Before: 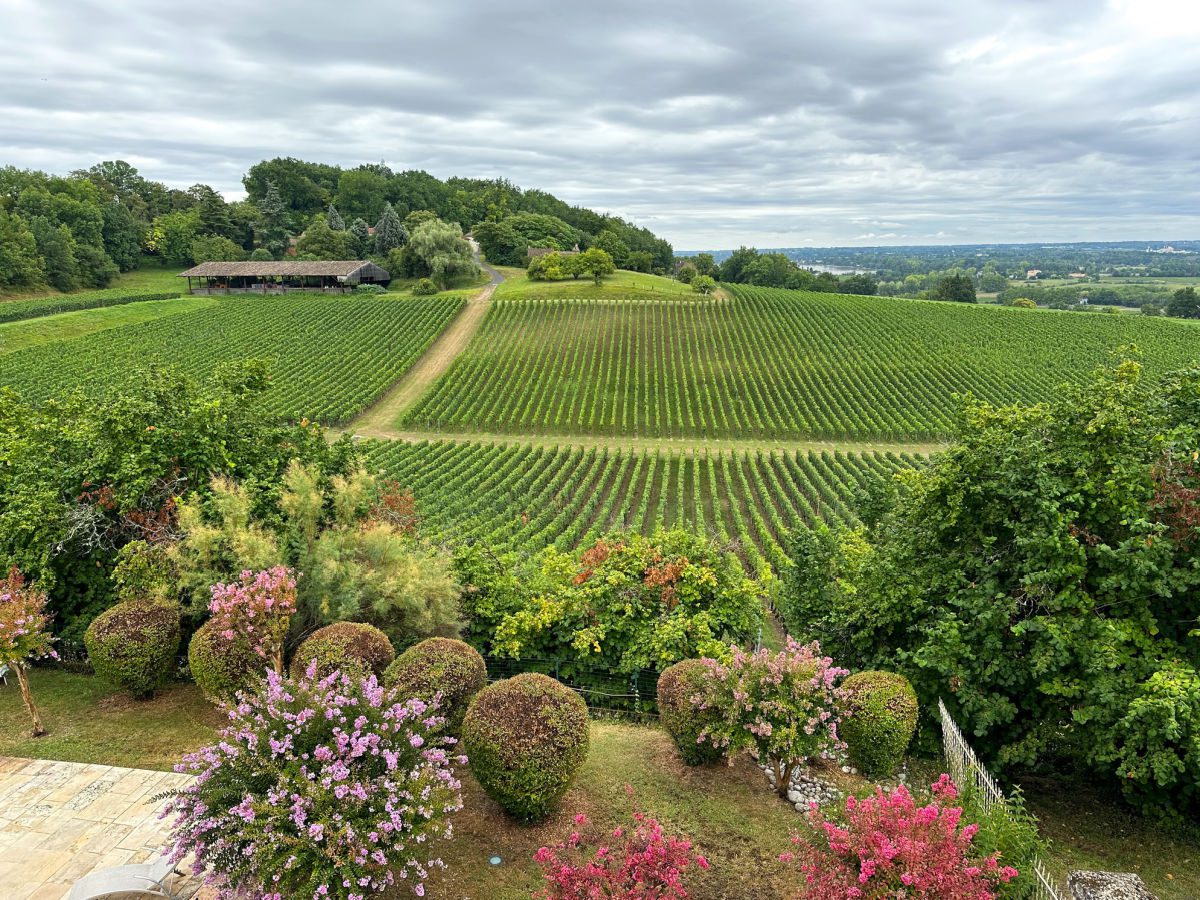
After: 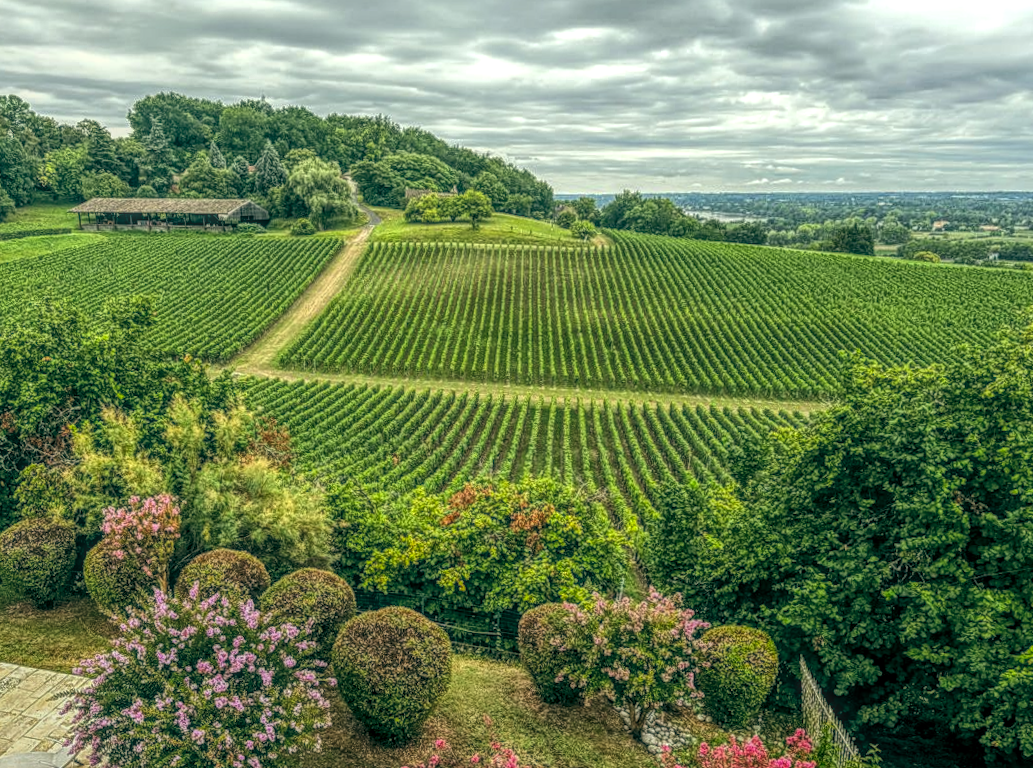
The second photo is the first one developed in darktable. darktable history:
local contrast: highlights 0%, shadows 0%, detail 200%, midtone range 0.25
levels: mode automatic, black 0.023%, white 99.97%, levels [0.062, 0.494, 0.925]
rotate and perspective: rotation 0.062°, lens shift (vertical) 0.115, lens shift (horizontal) -0.133, crop left 0.047, crop right 0.94, crop top 0.061, crop bottom 0.94
crop and rotate: angle -1.96°, left 3.097%, top 4.154%, right 1.586%, bottom 0.529%
tone equalizer: -8 EV -0.417 EV, -7 EV -0.389 EV, -6 EV -0.333 EV, -5 EV -0.222 EV, -3 EV 0.222 EV, -2 EV 0.333 EV, -1 EV 0.389 EV, +0 EV 0.417 EV, edges refinement/feathering 500, mask exposure compensation -1.57 EV, preserve details no
contrast equalizer: y [[0.5, 0.488, 0.462, 0.461, 0.491, 0.5], [0.5 ×6], [0.5 ×6], [0 ×6], [0 ×6]]
color balance: lift [1.005, 0.99, 1.007, 1.01], gamma [1, 1.034, 1.032, 0.966], gain [0.873, 1.055, 1.067, 0.933]
